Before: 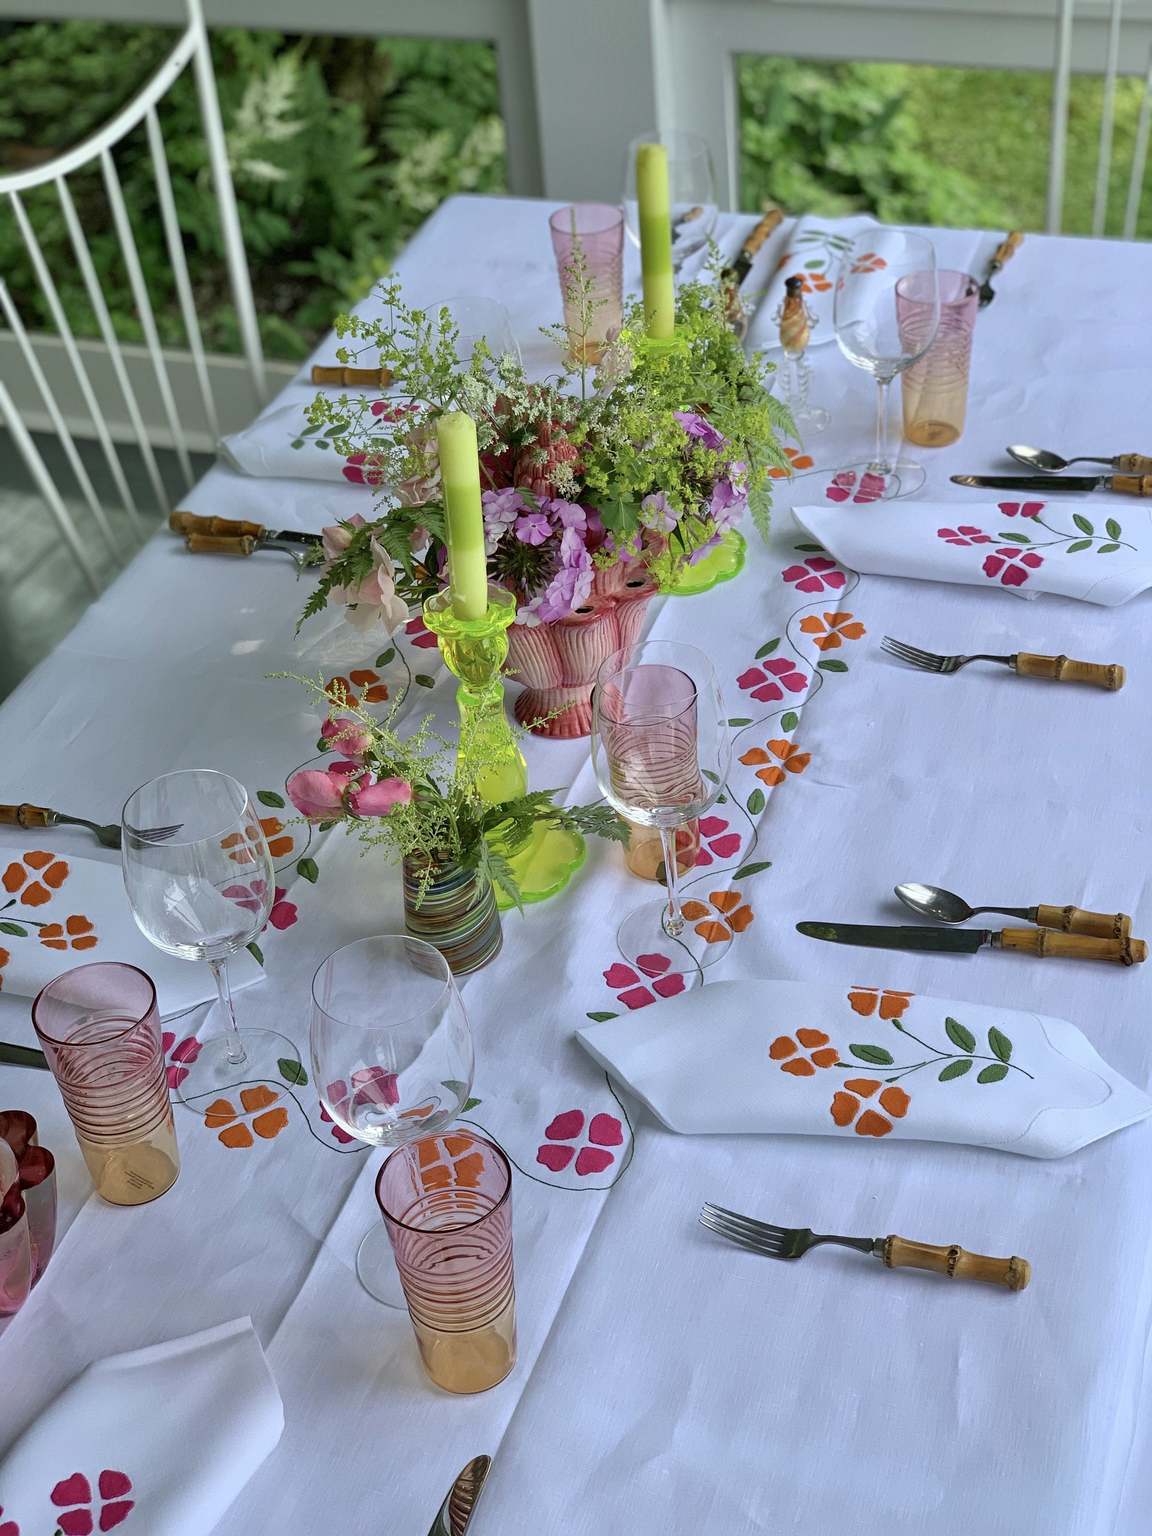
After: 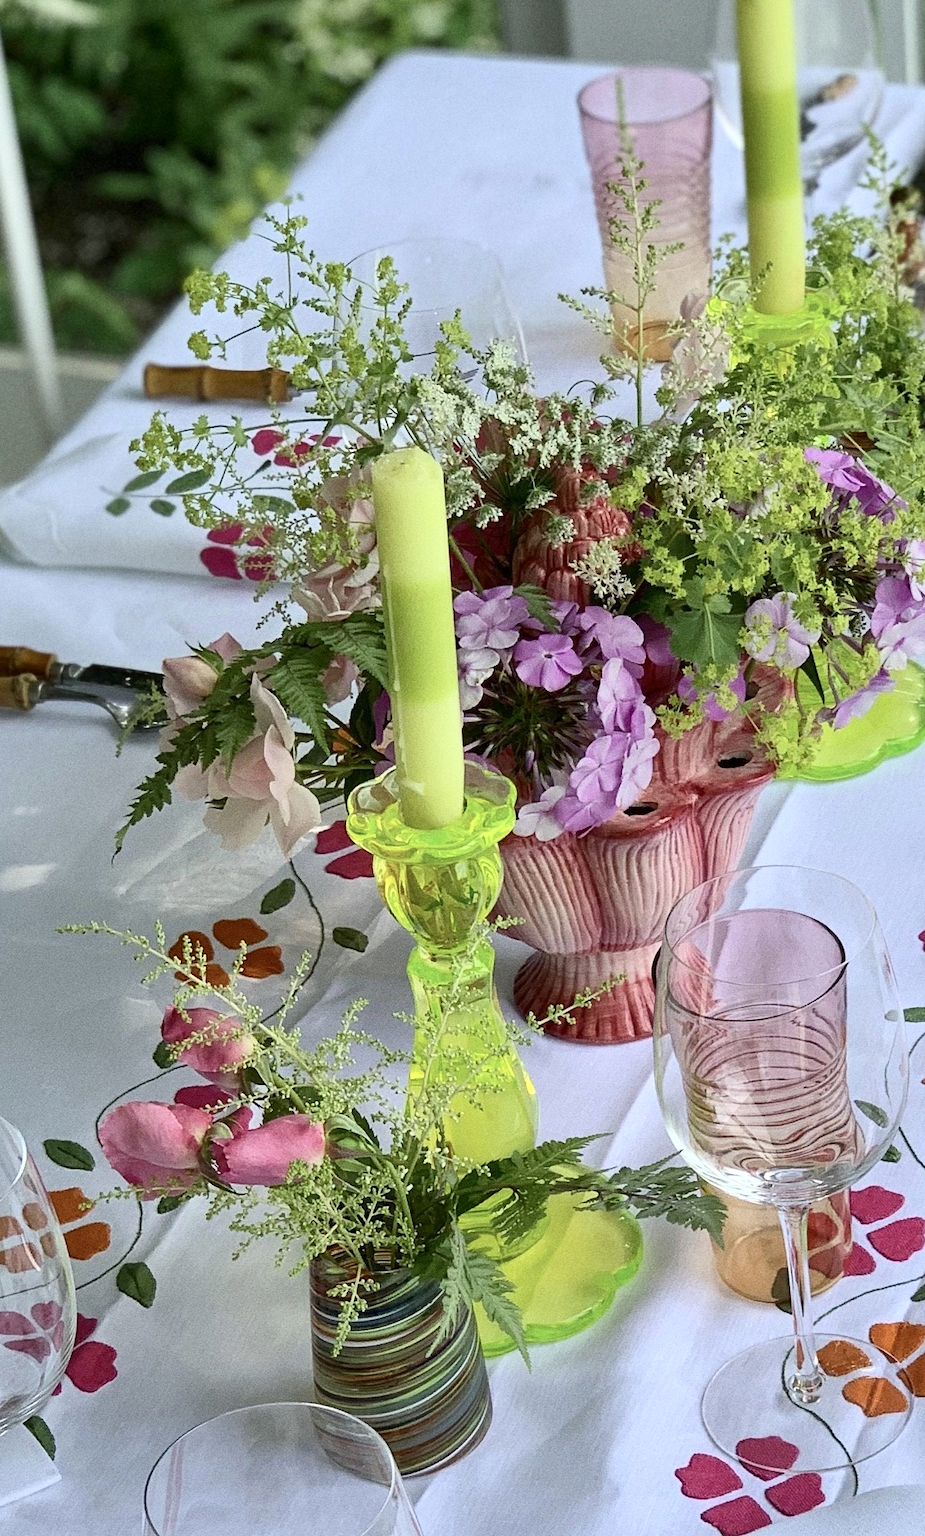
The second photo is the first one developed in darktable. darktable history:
crop: left 20.248%, top 10.86%, right 35.675%, bottom 34.321%
contrast brightness saturation: contrast 0.24, brightness 0.09
grain: strength 26%
